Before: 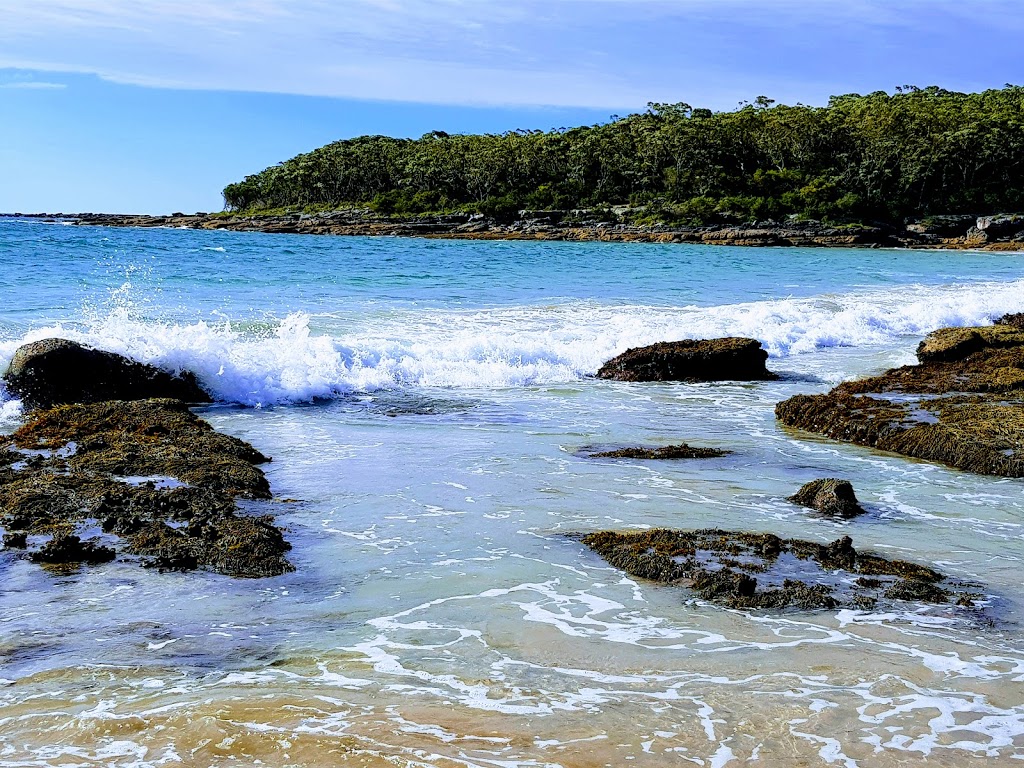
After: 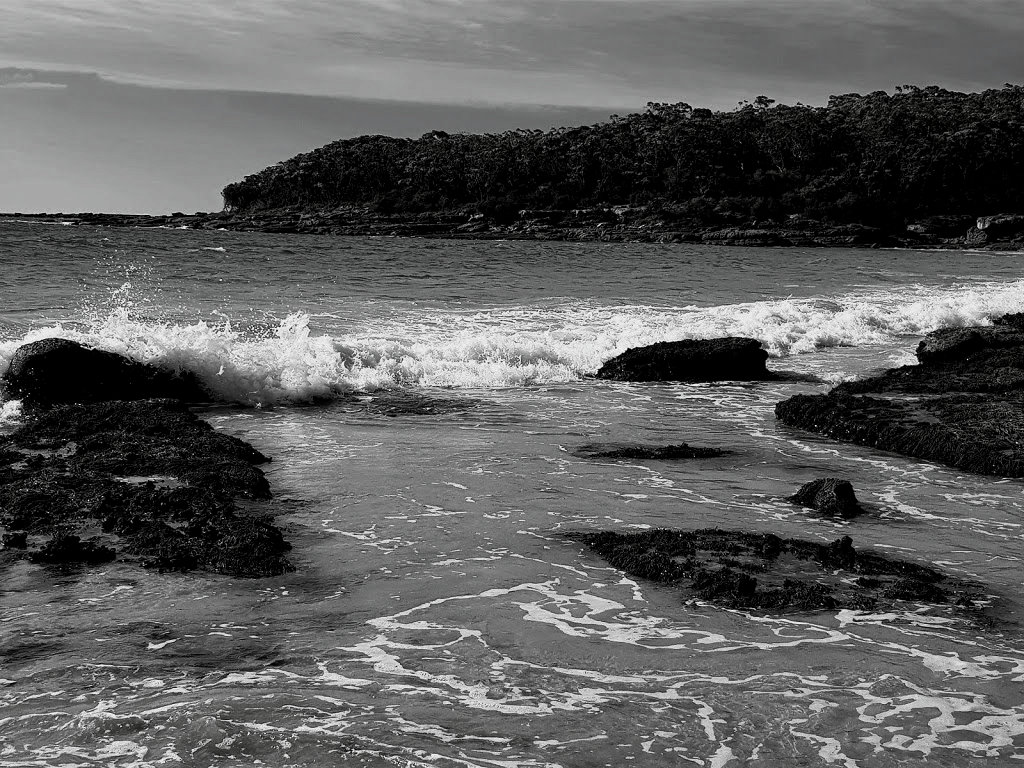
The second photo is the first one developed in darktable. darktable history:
contrast brightness saturation: contrast -0.035, brightness -0.604, saturation -0.99
